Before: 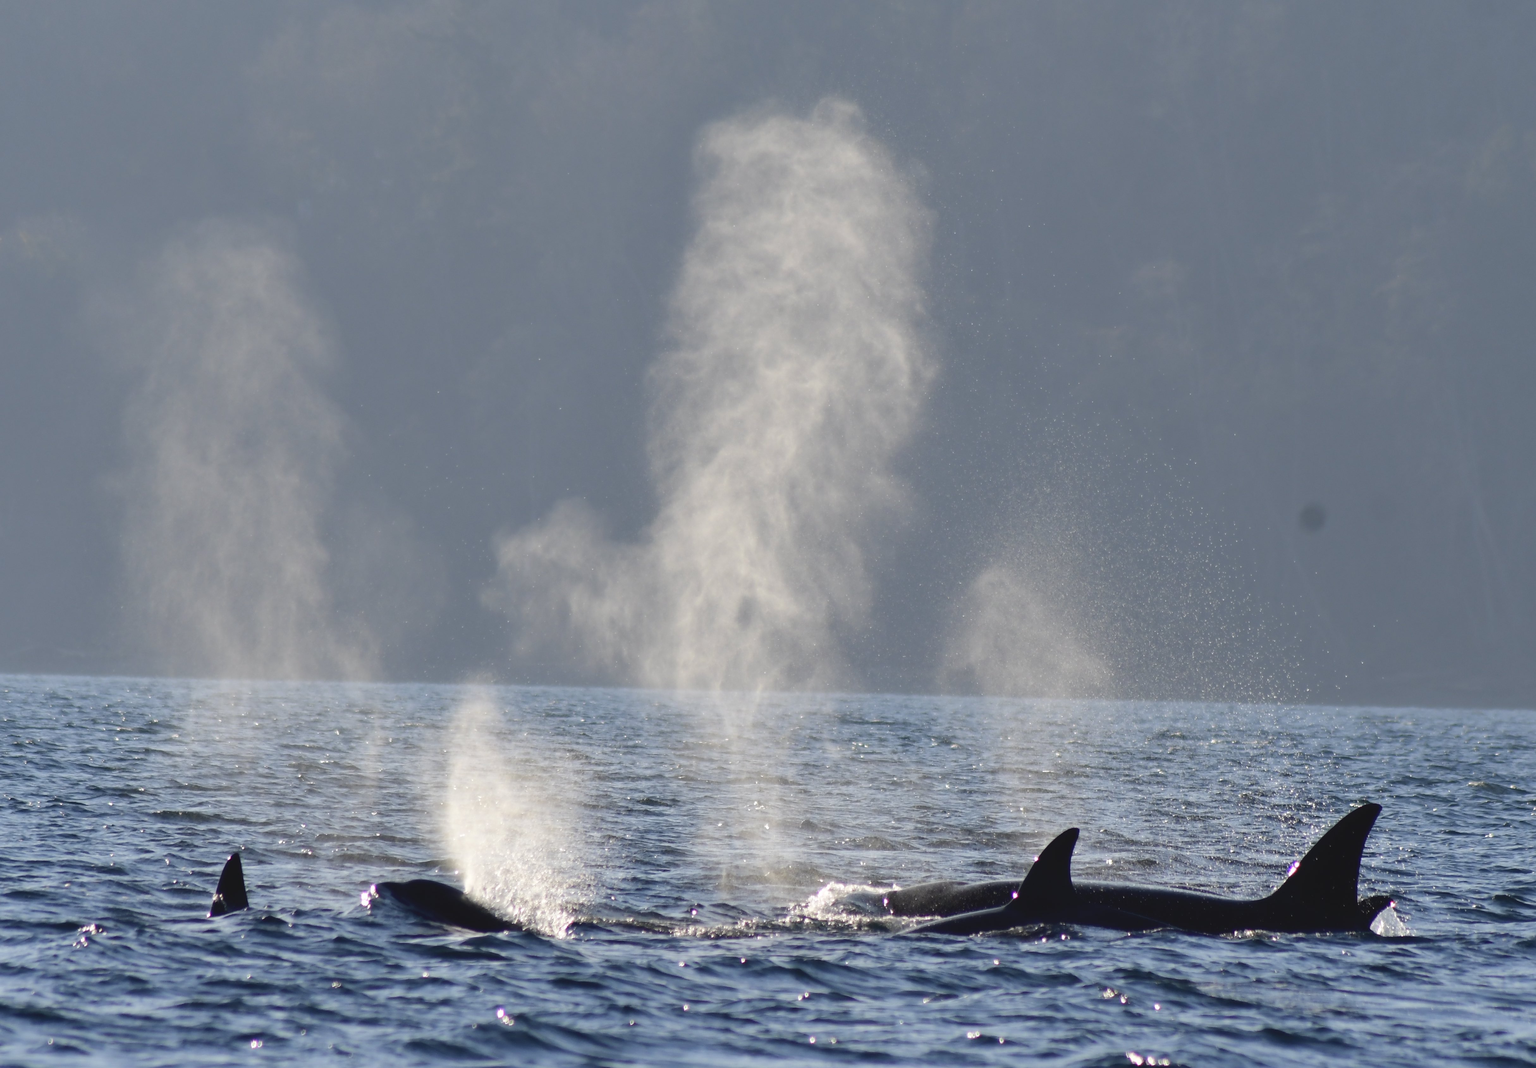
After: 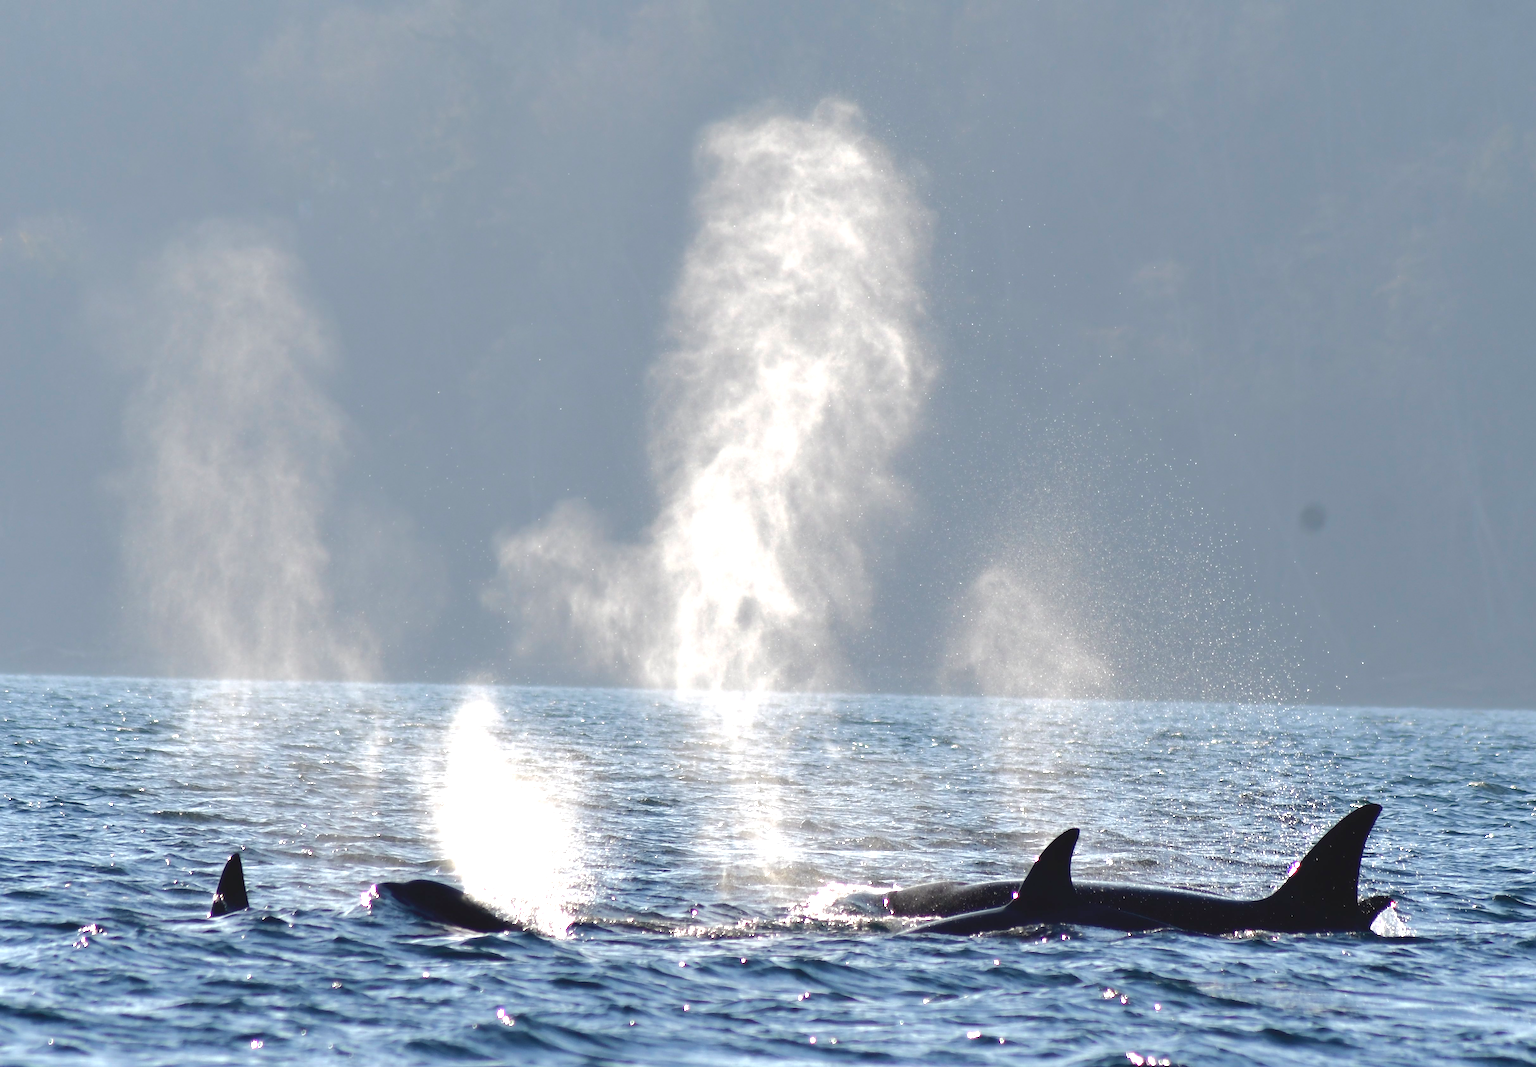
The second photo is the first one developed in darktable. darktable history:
contrast brightness saturation: saturation -0.1
exposure: black level correction 0, exposure 1 EV, compensate highlight preservation false
local contrast: mode bilateral grid, contrast 100, coarseness 100, detail 91%, midtone range 0.2
rgb curve: curves: ch0 [(0, 0) (0.175, 0.154) (0.785, 0.663) (1, 1)]
sharpen: amount 0.2
